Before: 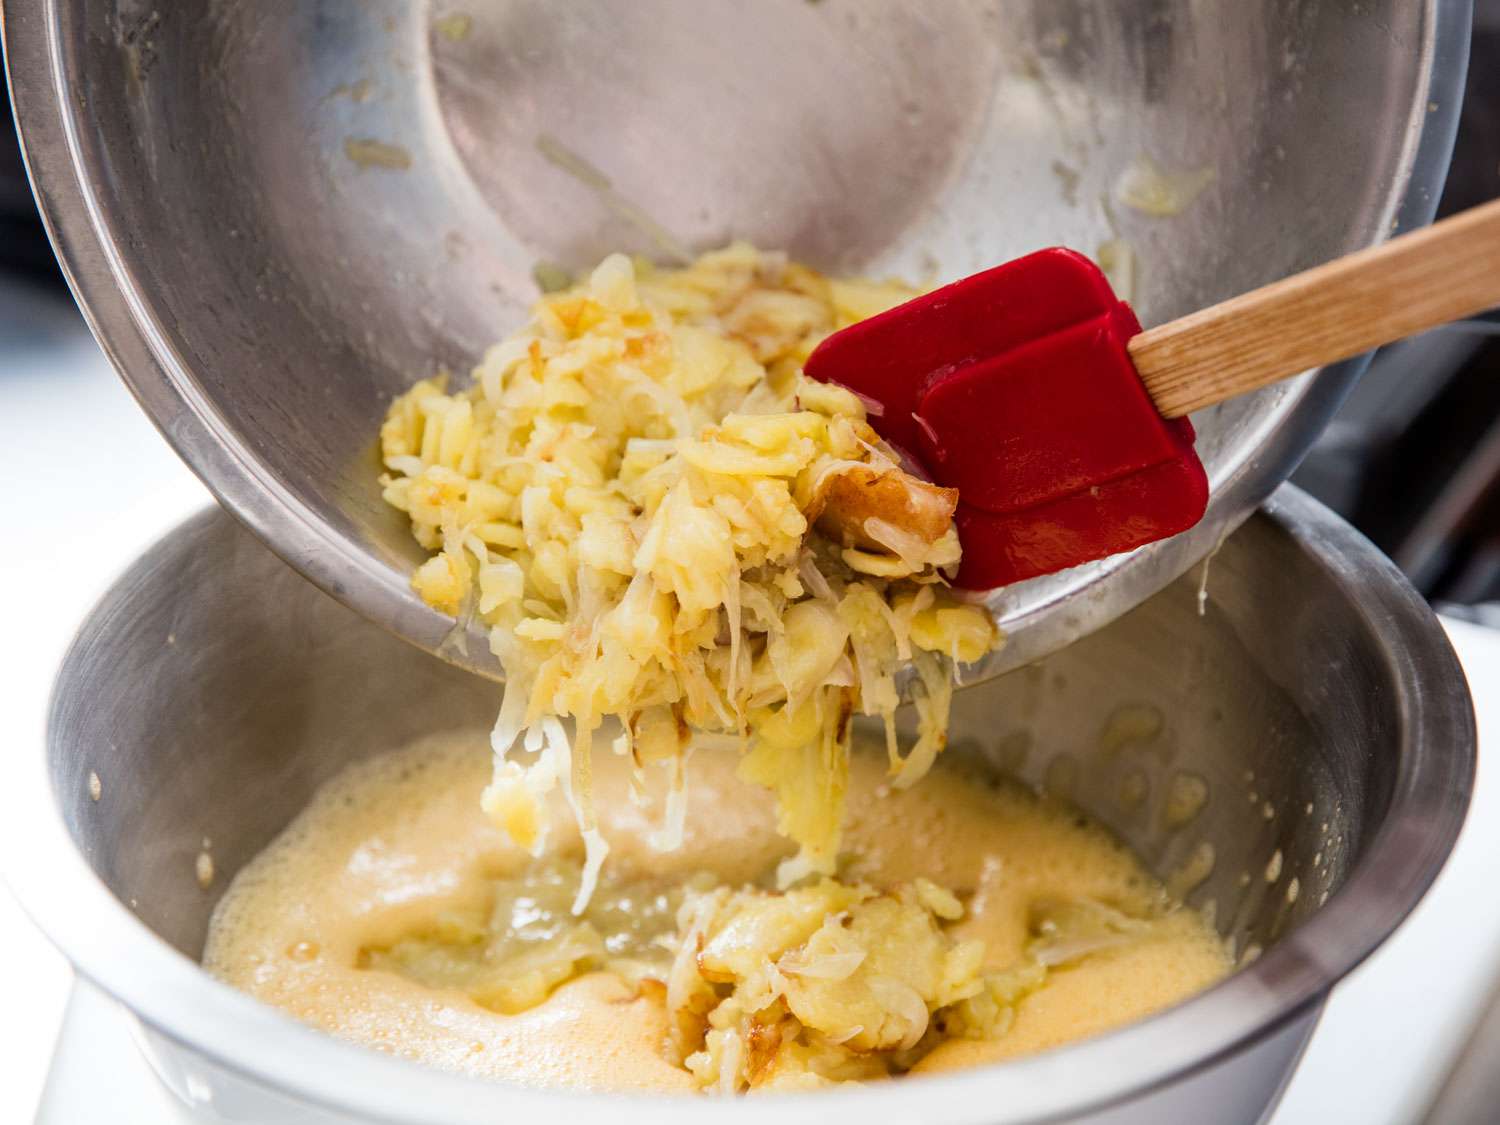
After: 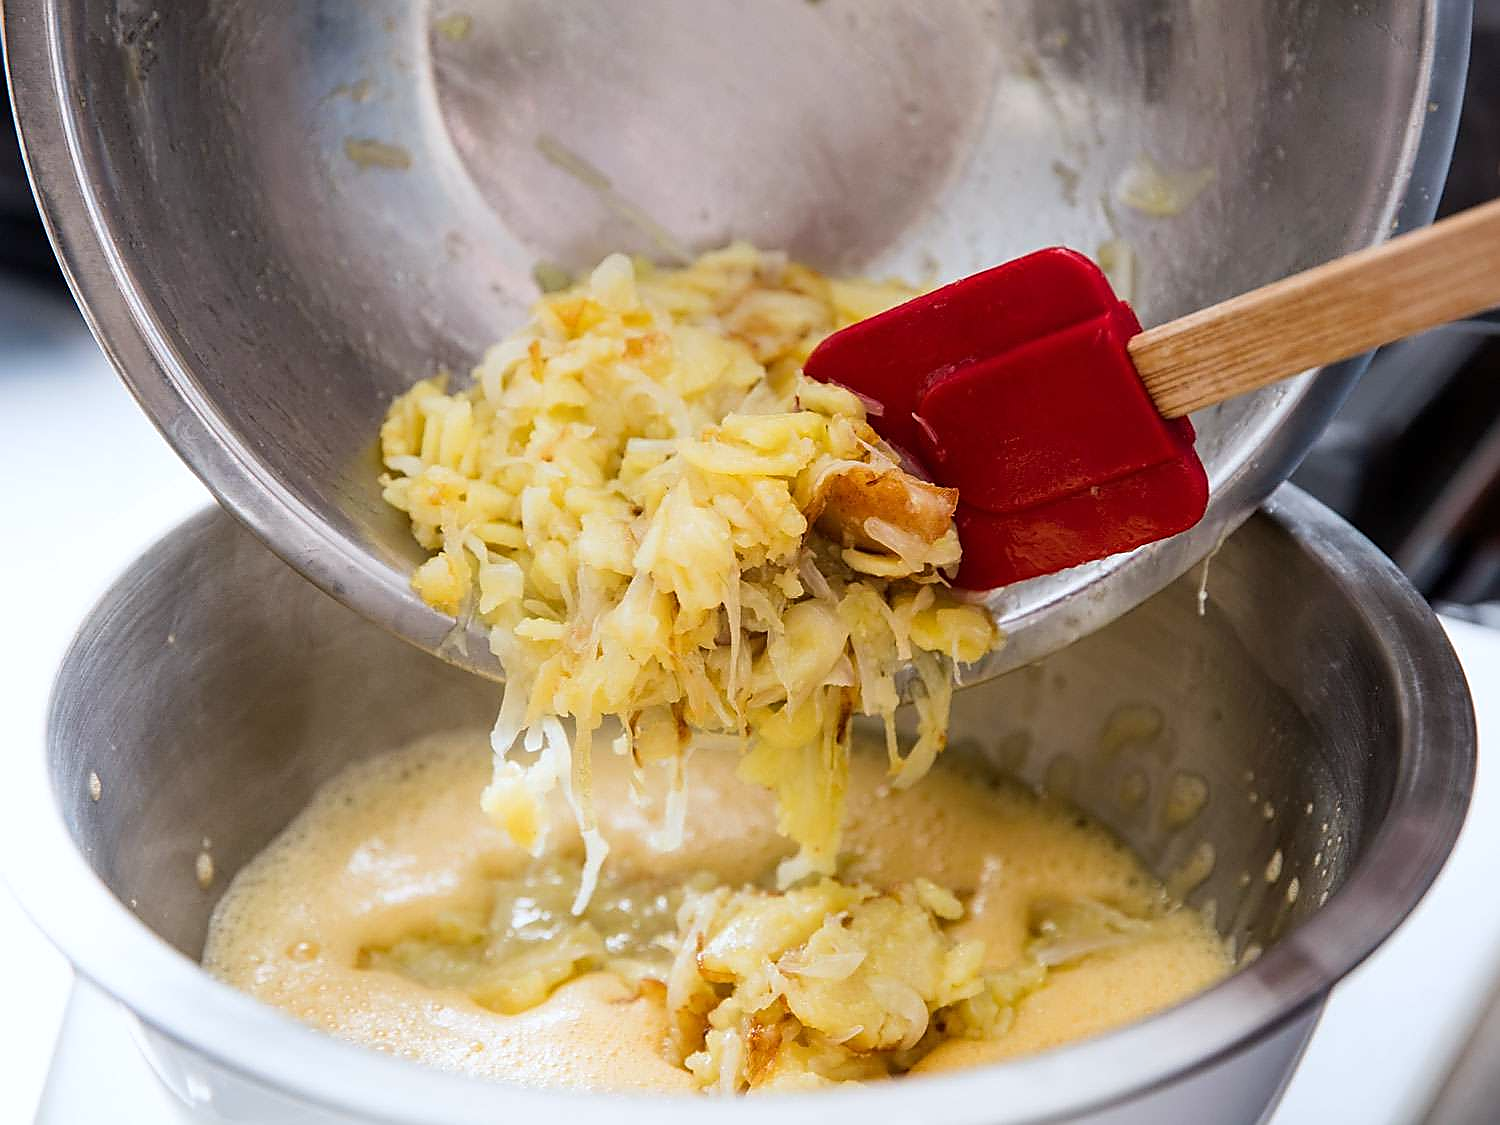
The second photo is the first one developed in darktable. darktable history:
white balance: red 0.98, blue 1.034
sharpen: radius 1.4, amount 1.25, threshold 0.7
